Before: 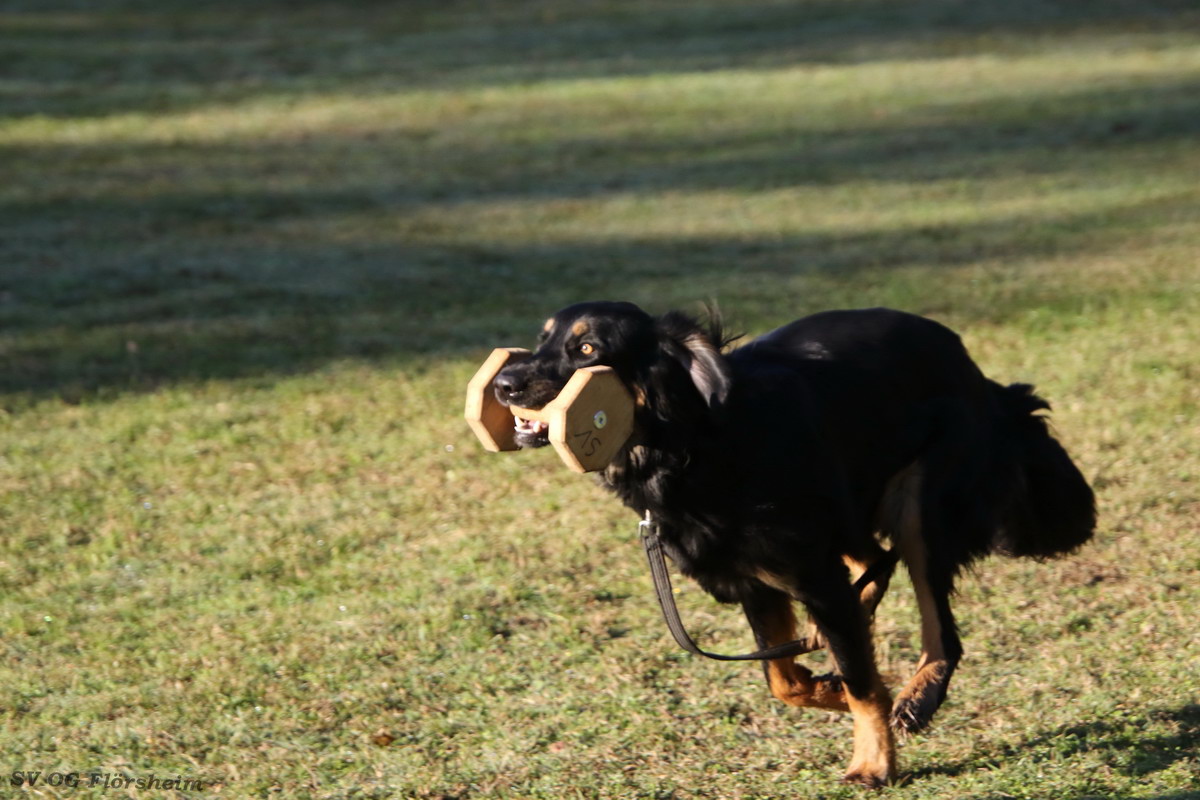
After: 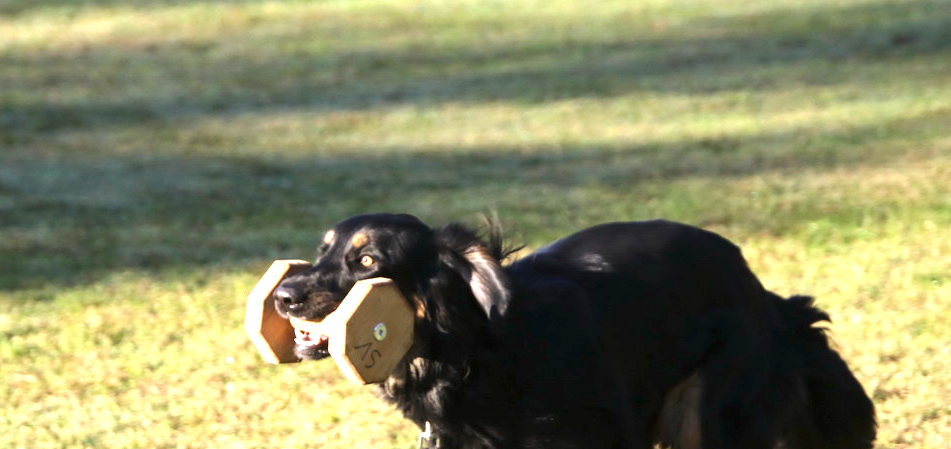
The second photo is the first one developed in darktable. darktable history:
exposure: black level correction 0, exposure 1.199 EV, compensate exposure bias true, compensate highlight preservation false
crop: left 18.382%, top 11.08%, right 2.296%, bottom 32.79%
